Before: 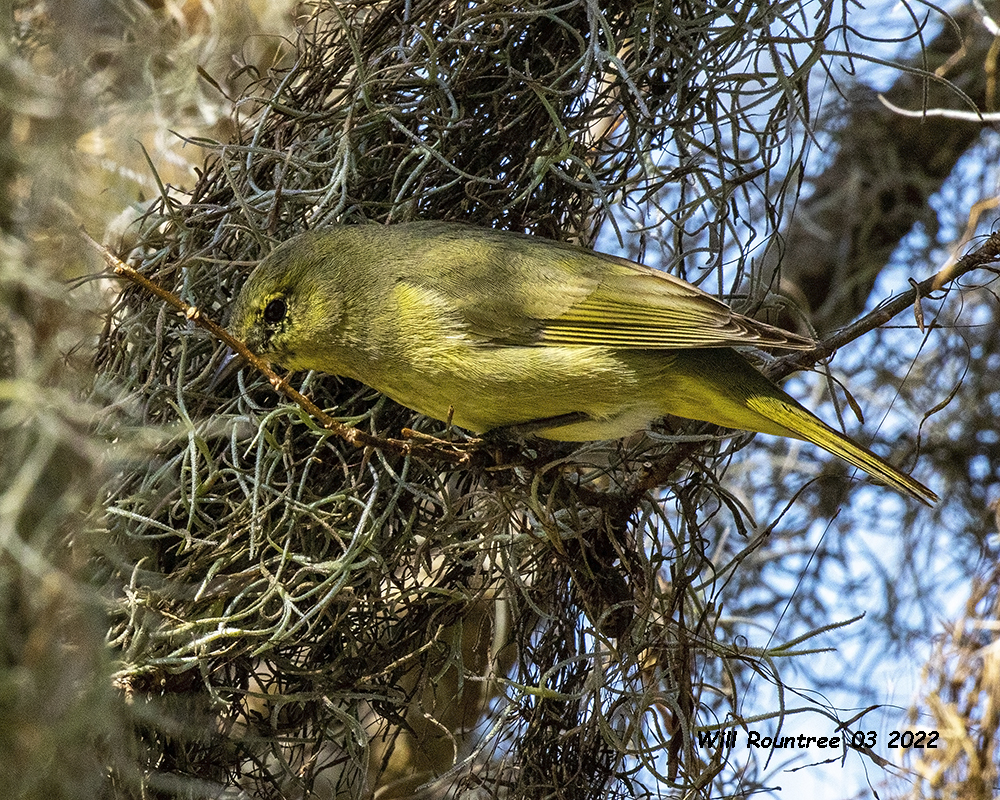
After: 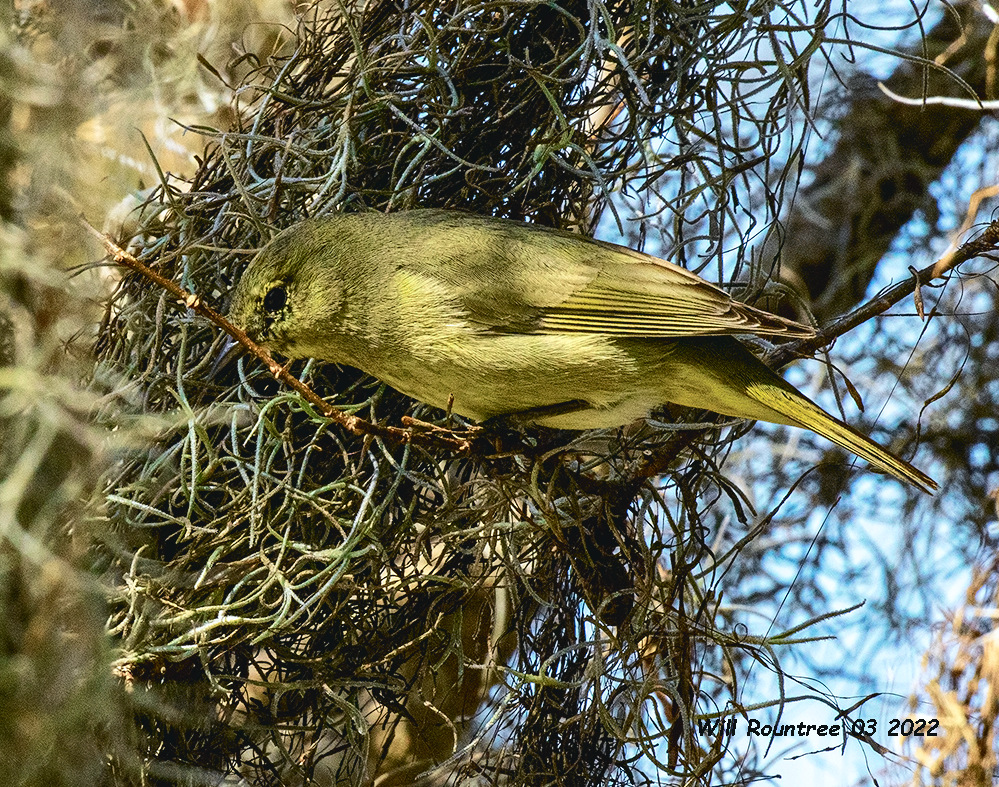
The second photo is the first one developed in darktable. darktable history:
crop: top 1.519%, right 0.056%
tone curve: curves: ch0 [(0, 0.046) (0.037, 0.056) (0.176, 0.162) (0.33, 0.331) (0.432, 0.475) (0.601, 0.665) (0.843, 0.876) (1, 1)]; ch1 [(0, 0) (0.339, 0.349) (0.445, 0.42) (0.476, 0.47) (0.497, 0.492) (0.523, 0.514) (0.557, 0.558) (0.632, 0.615) (0.728, 0.746) (1, 1)]; ch2 [(0, 0) (0.327, 0.324) (0.417, 0.44) (0.46, 0.453) (0.502, 0.495) (0.526, 0.52) (0.54, 0.55) (0.606, 0.626) (0.745, 0.704) (1, 1)], color space Lab, independent channels, preserve colors none
